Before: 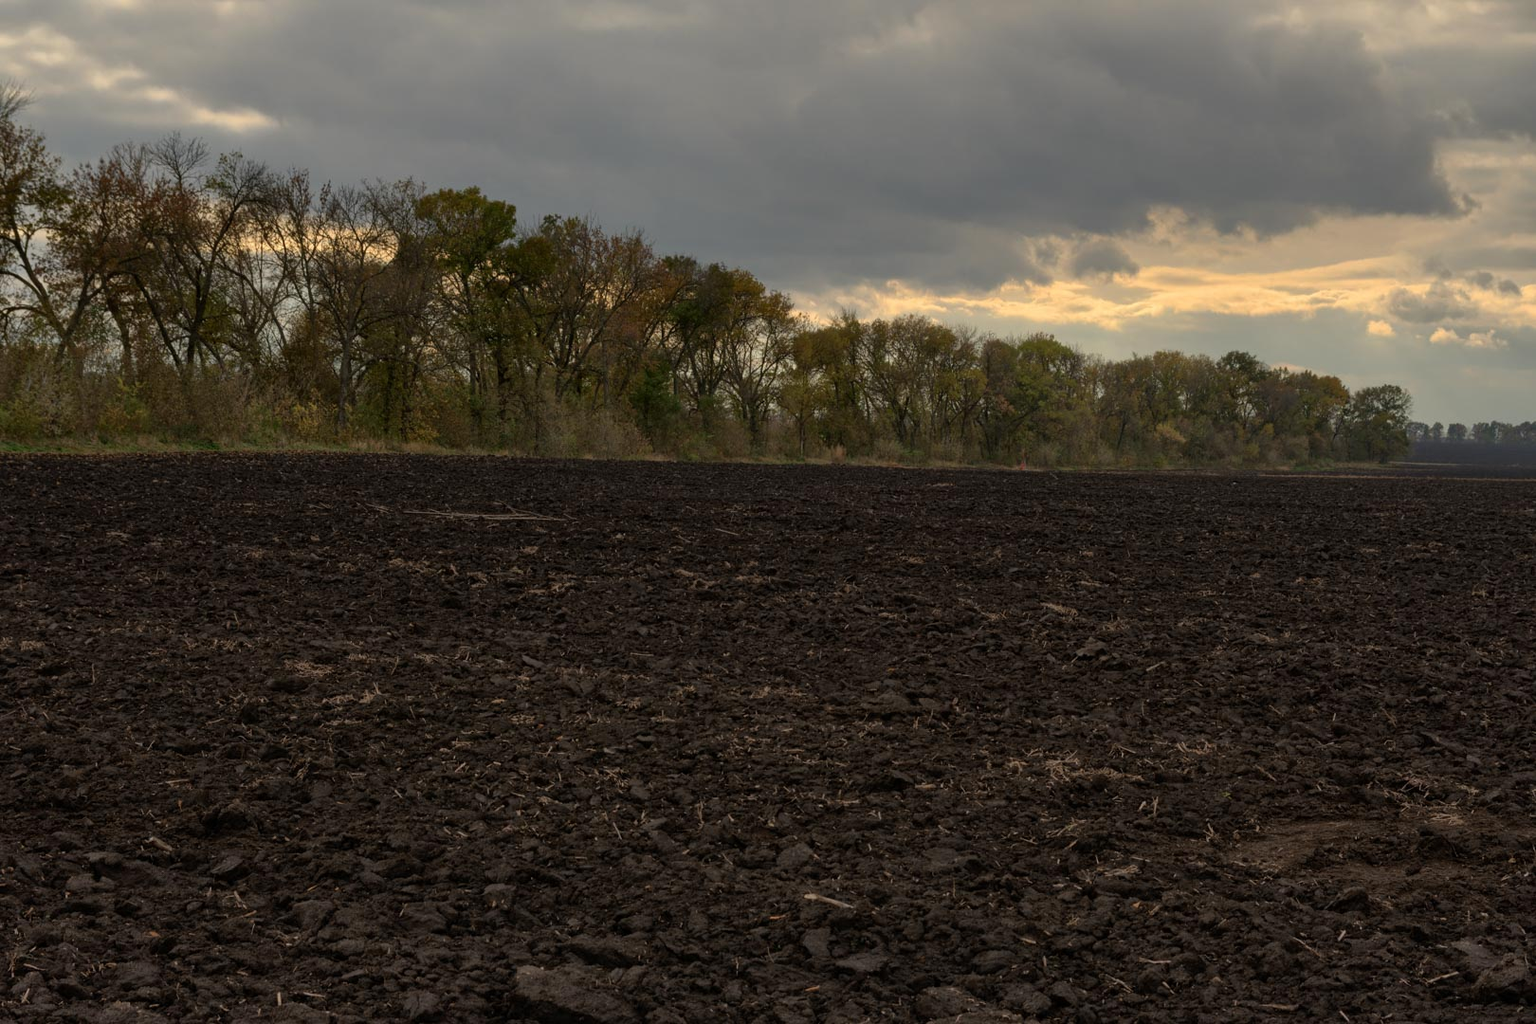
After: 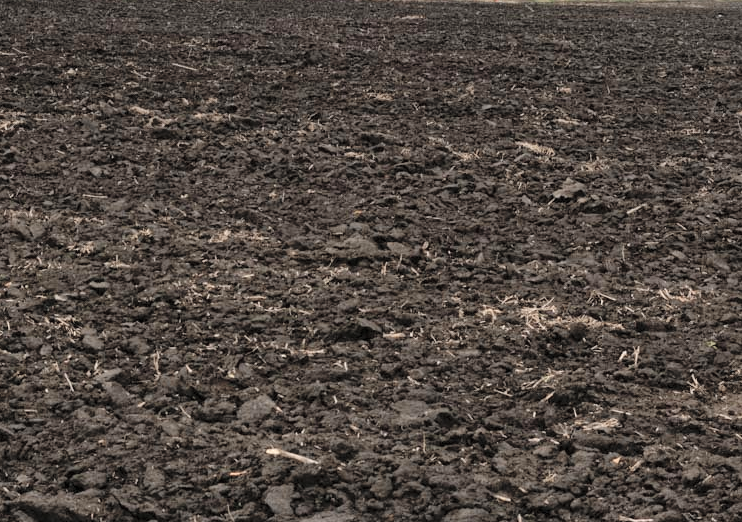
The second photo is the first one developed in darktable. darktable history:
crop: left 35.976%, top 45.819%, right 18.162%, bottom 5.807%
global tonemap: drago (0.7, 100)
